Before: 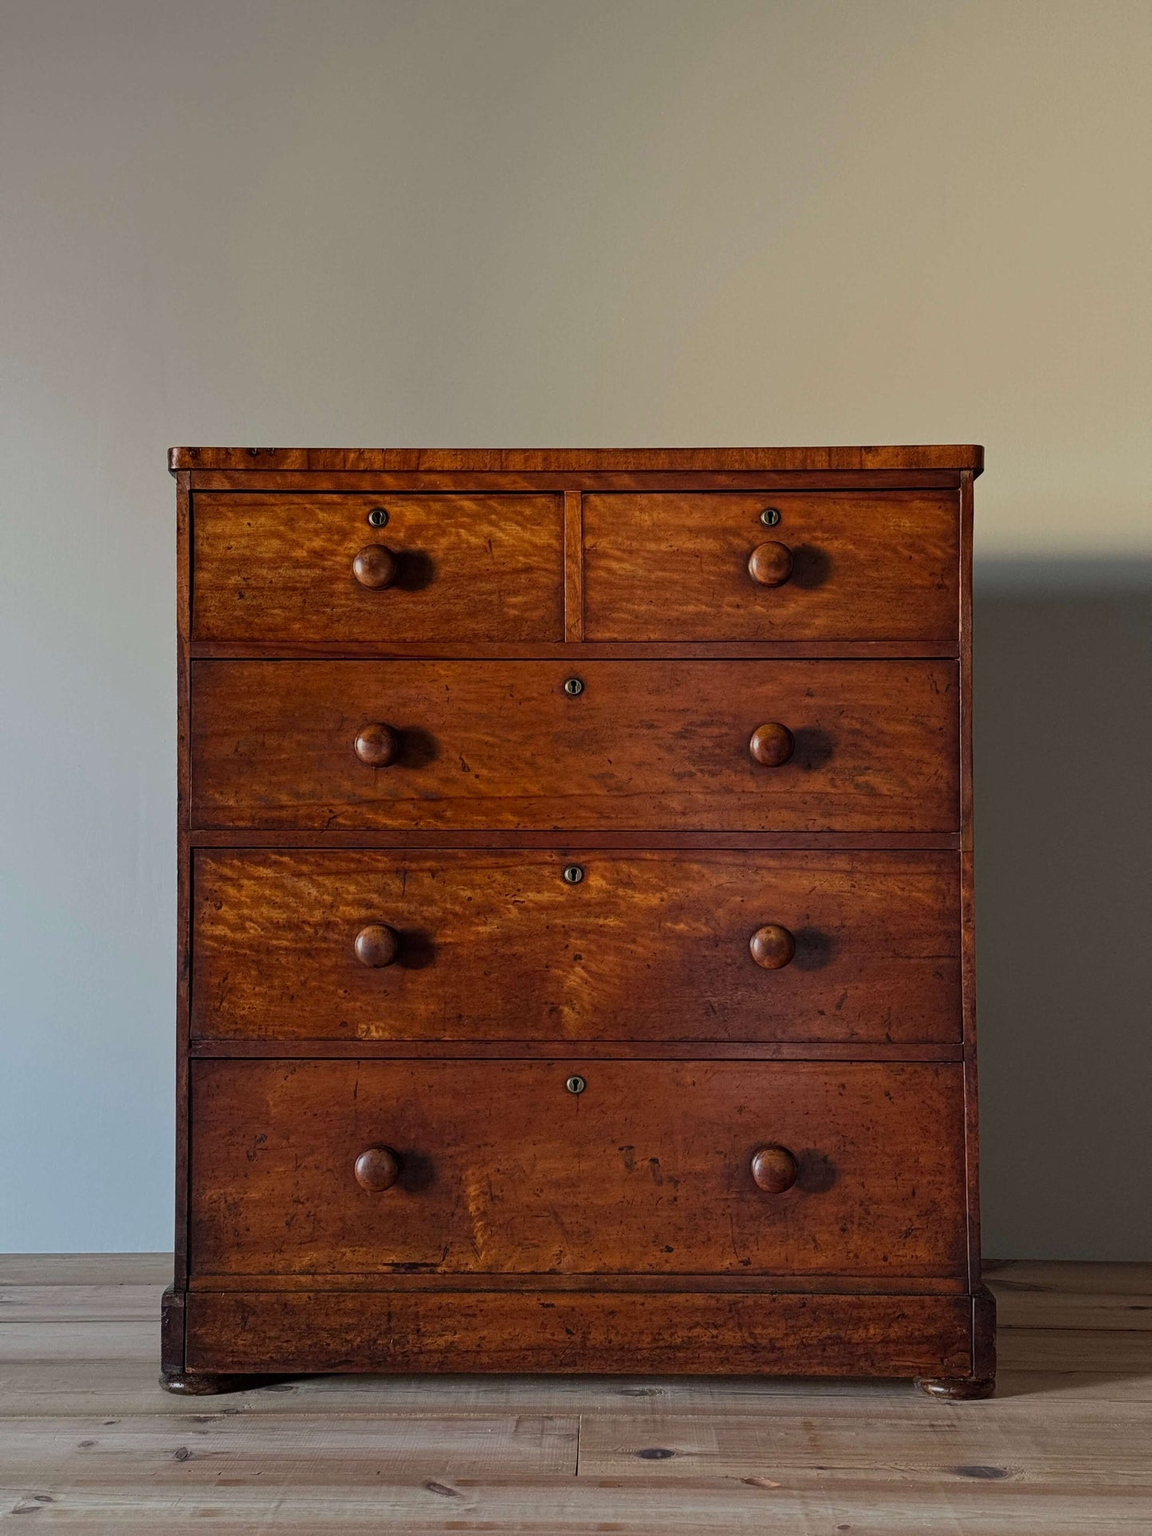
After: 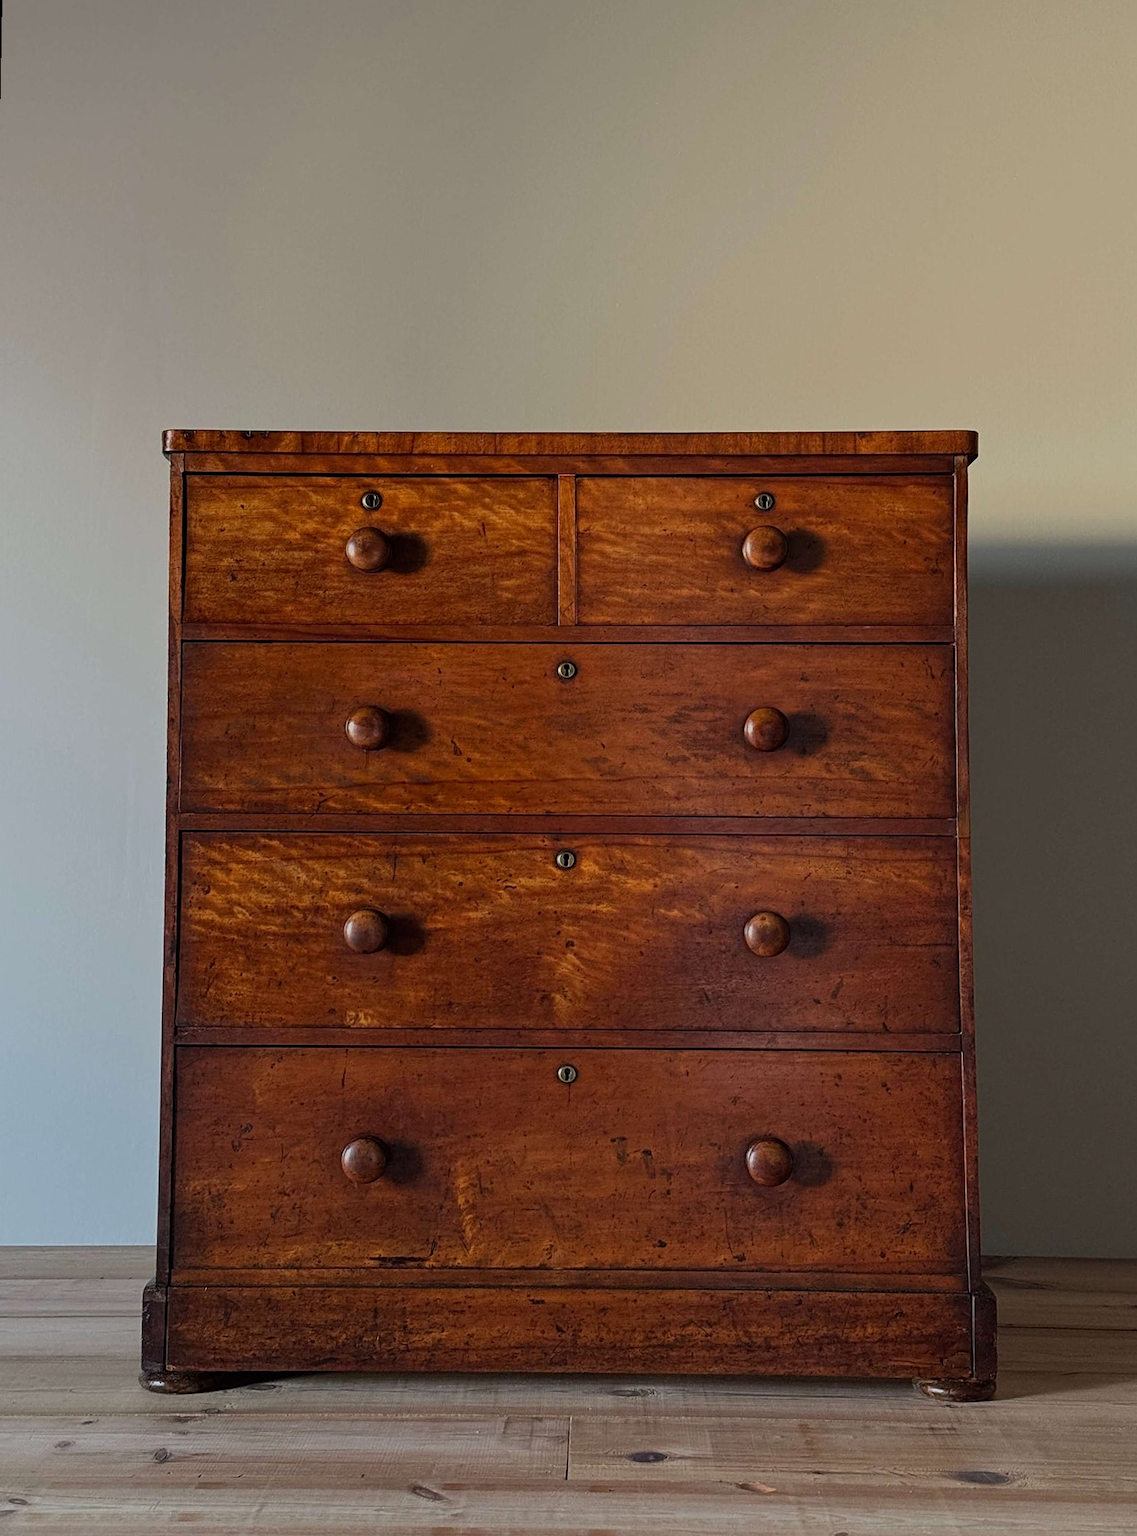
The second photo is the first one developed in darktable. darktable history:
sharpen: amount 0.2
rotate and perspective: rotation 0.226°, lens shift (vertical) -0.042, crop left 0.023, crop right 0.982, crop top 0.006, crop bottom 0.994
